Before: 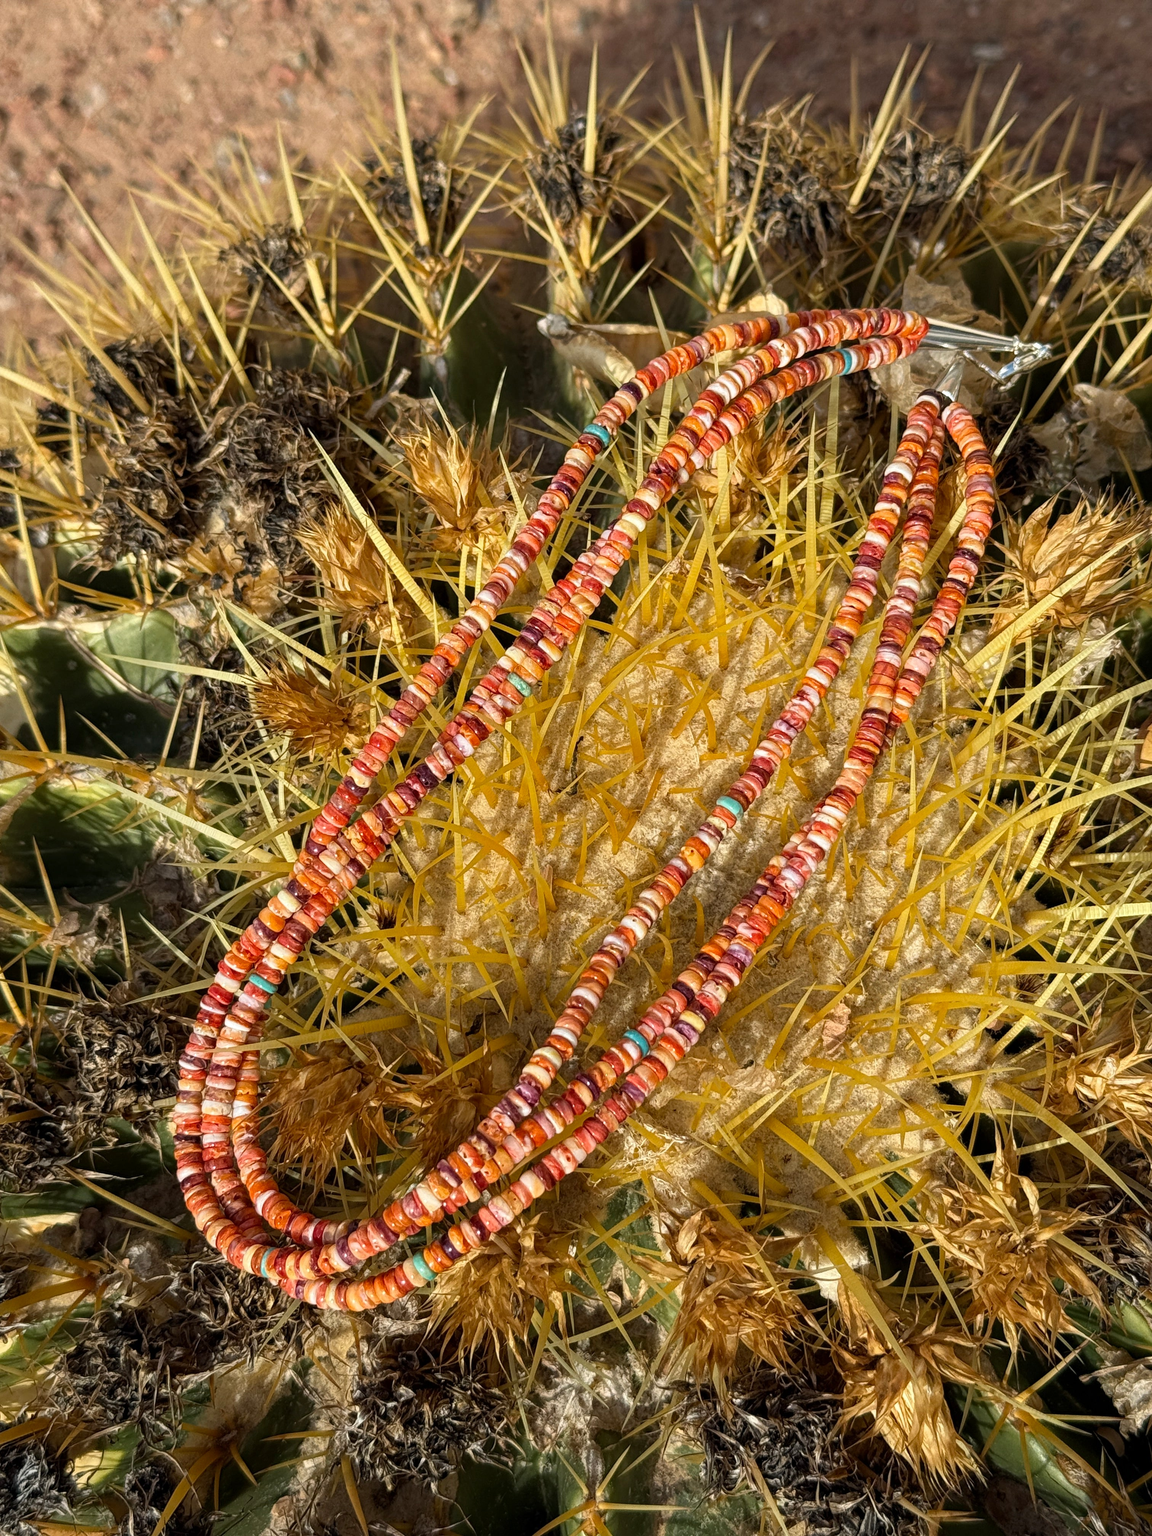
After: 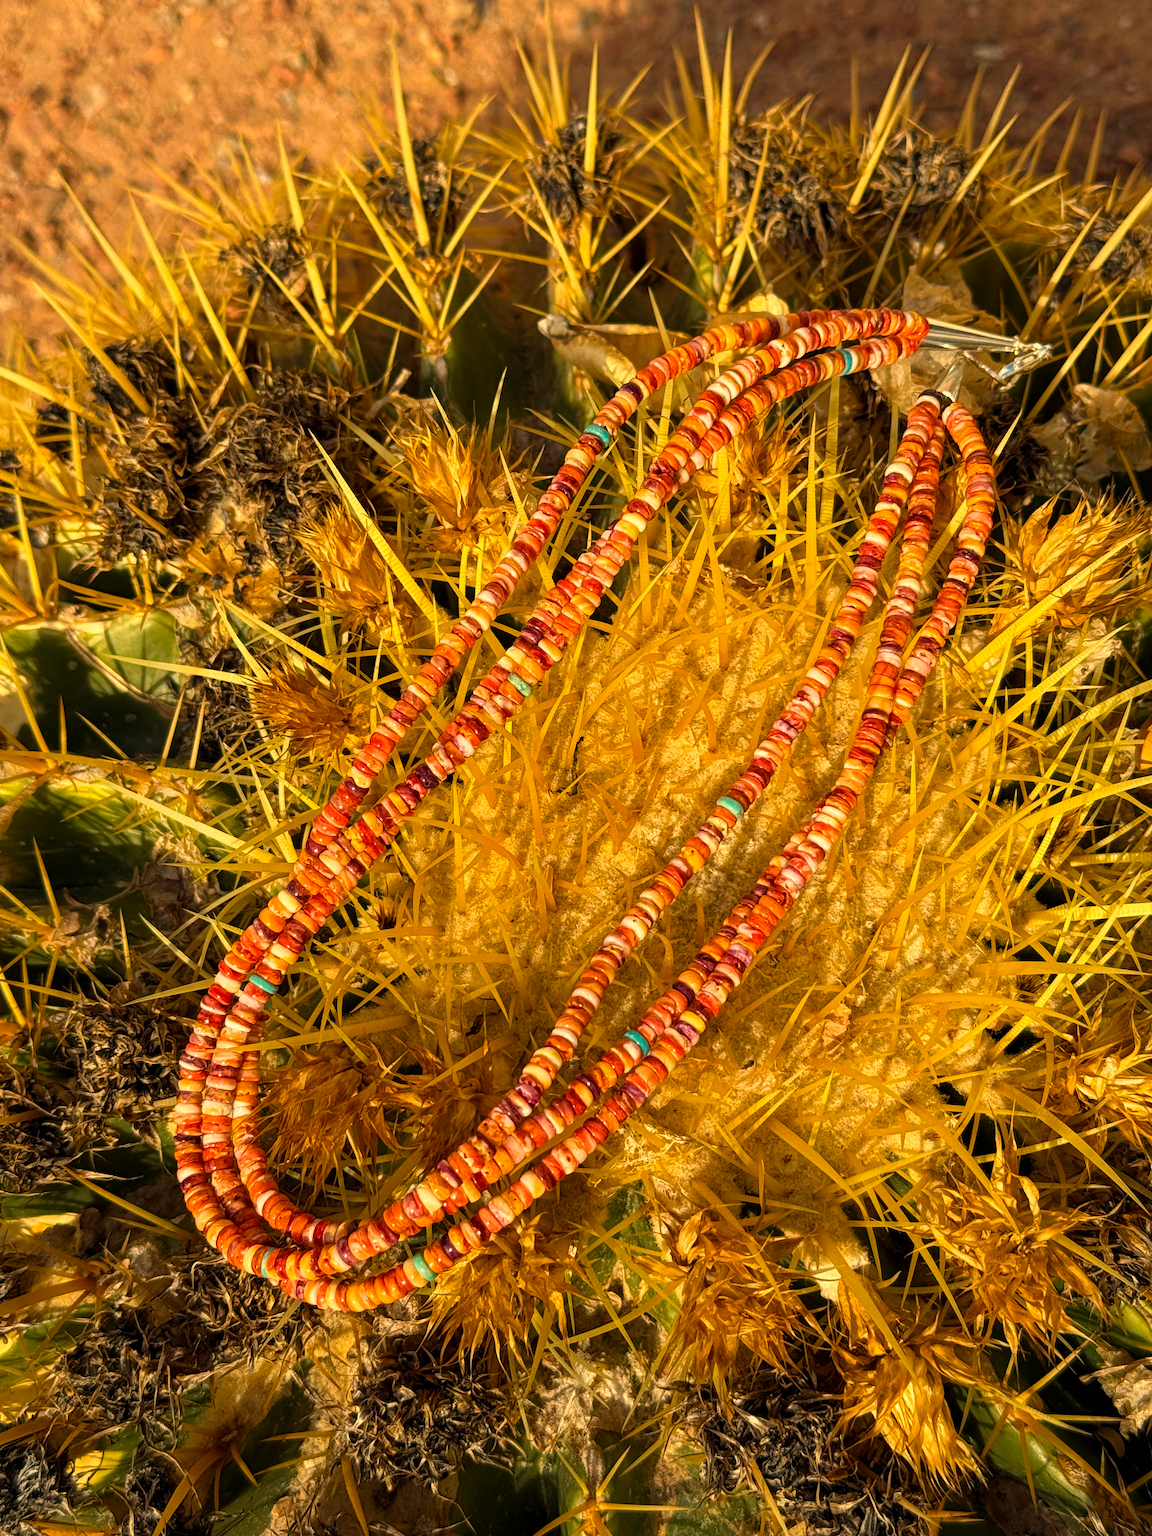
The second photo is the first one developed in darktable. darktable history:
white balance: red 1.138, green 0.996, blue 0.812
color balance rgb: perceptual saturation grading › global saturation 20%, global vibrance 20%
